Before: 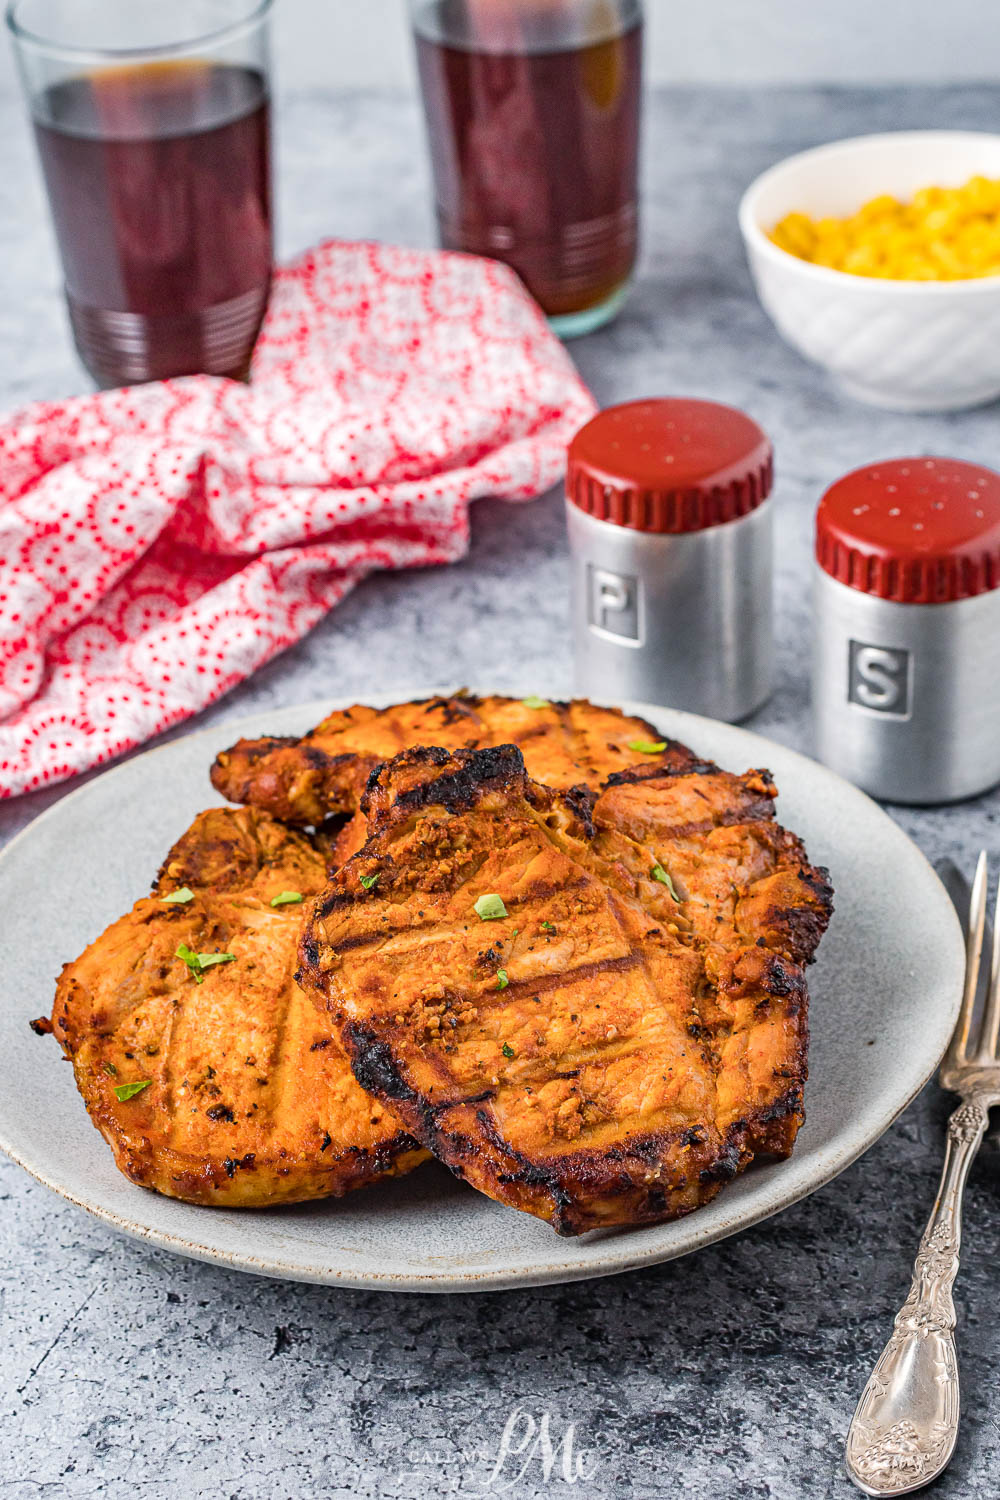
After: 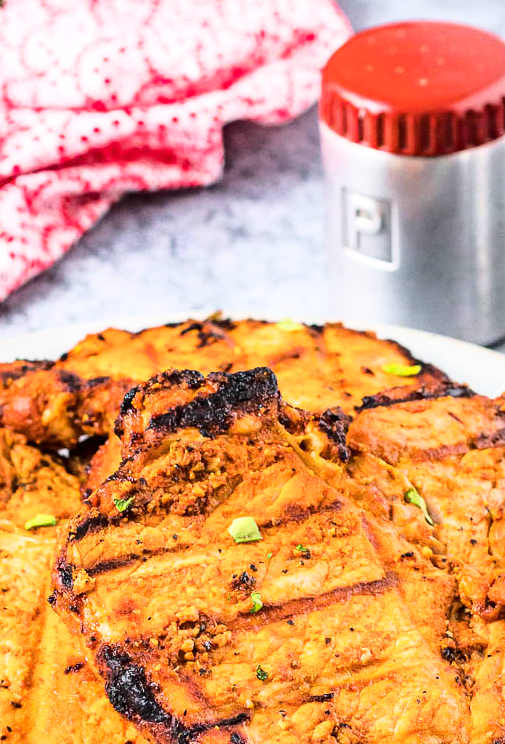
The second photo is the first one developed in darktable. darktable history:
base curve: curves: ch0 [(0, 0) (0.032, 0.037) (0.105, 0.228) (0.435, 0.76) (0.856, 0.983) (1, 1)]
exposure: compensate exposure bias true, compensate highlight preservation false
crop: left 24.619%, top 25.191%, right 24.864%, bottom 25.156%
